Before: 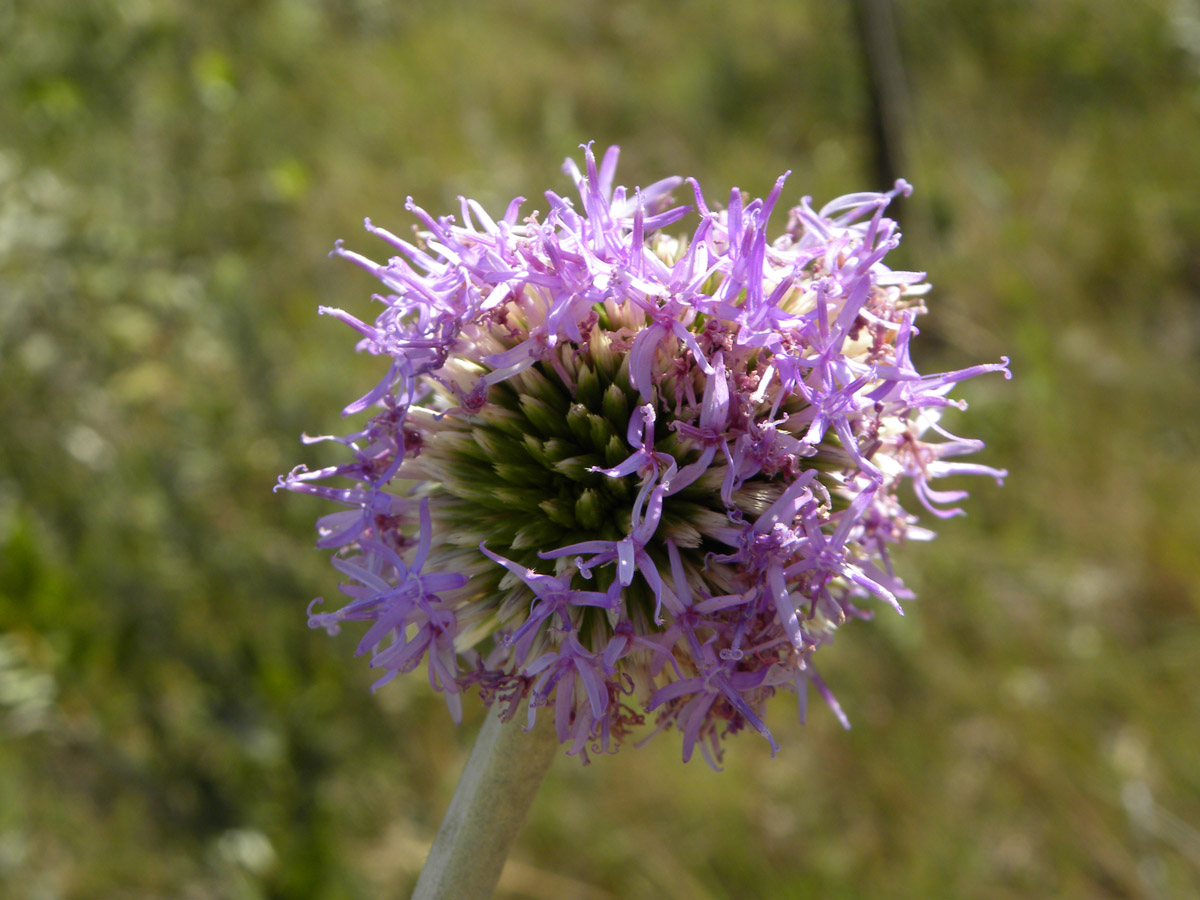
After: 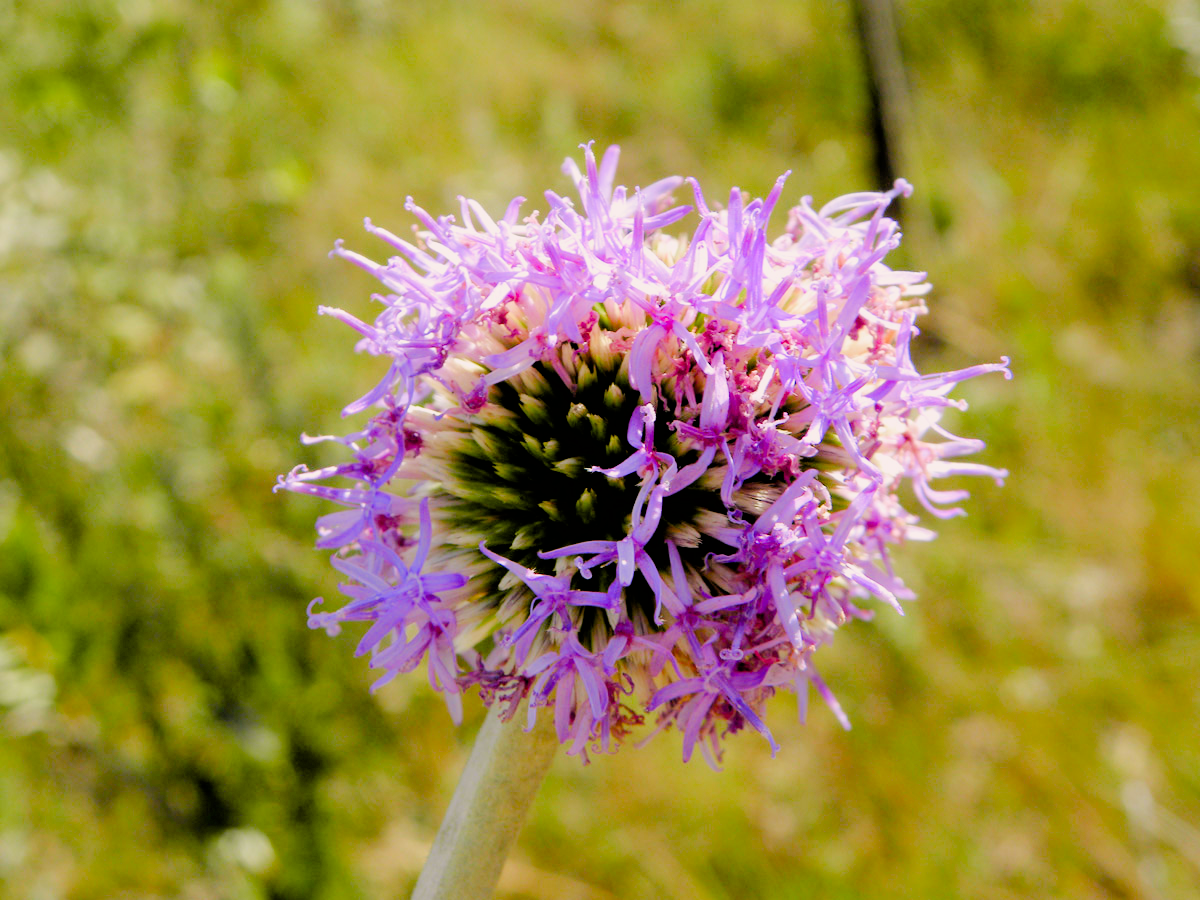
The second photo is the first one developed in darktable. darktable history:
exposure: exposure 0.553 EV, compensate exposure bias true, compensate highlight preservation false
color balance rgb: linear chroma grading › shadows -1.715%, linear chroma grading › highlights -13.965%, linear chroma grading › global chroma -9.737%, linear chroma grading › mid-tones -10.399%, perceptual saturation grading › global saturation 27.798%, perceptual saturation grading › highlights -25.538%, perceptual saturation grading › mid-tones 25.646%, perceptual saturation grading › shadows 49.666%, perceptual brilliance grading › mid-tones 9.525%, perceptual brilliance grading › shadows 15.623%, global vibrance 20%
color correction: highlights a* 3.44, highlights b* 1.95, saturation 1.2
filmic rgb: black relative exposure -2.83 EV, white relative exposure 4.56 EV, hardness 1.73, contrast 1.267
